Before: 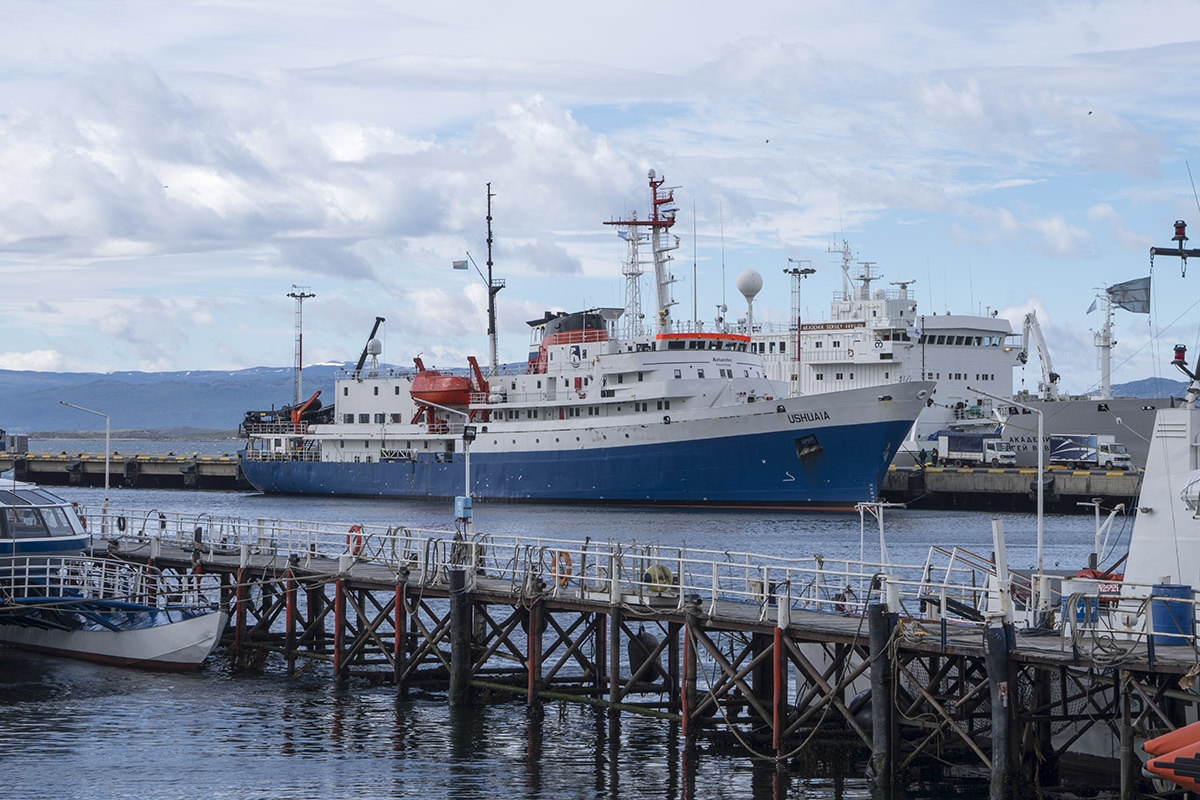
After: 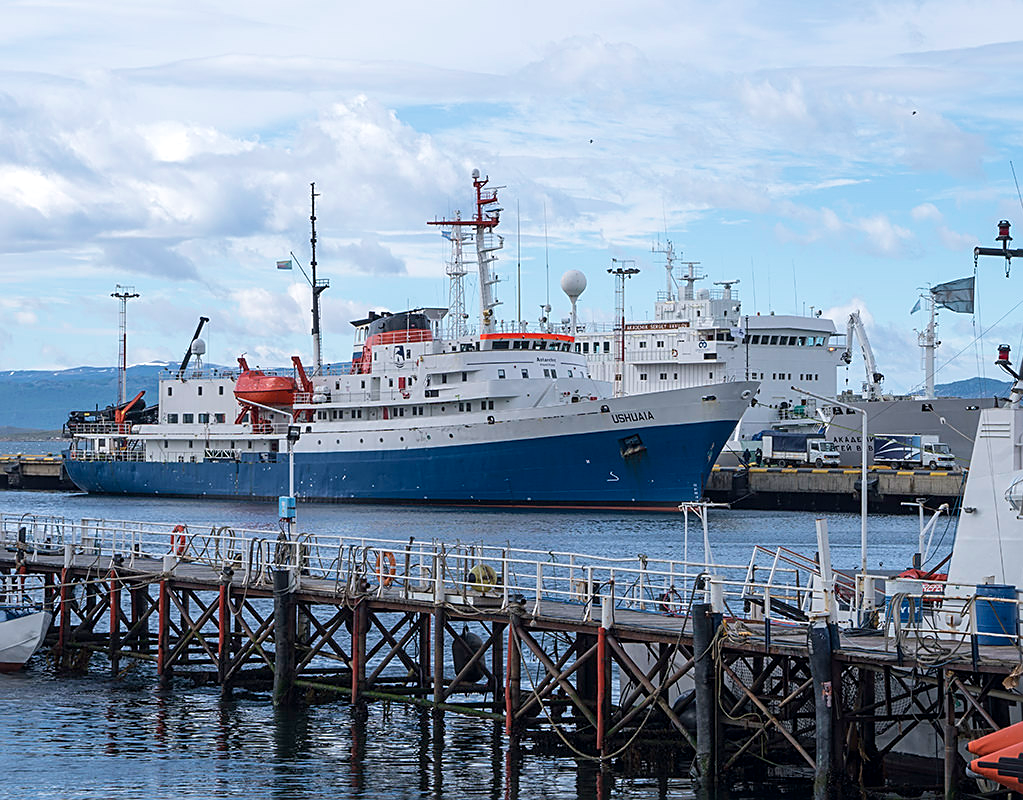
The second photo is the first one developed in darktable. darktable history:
sharpen: on, module defaults
crop and rotate: left 14.677%
velvia: on, module defaults
exposure: exposure 0.128 EV, compensate highlight preservation false
